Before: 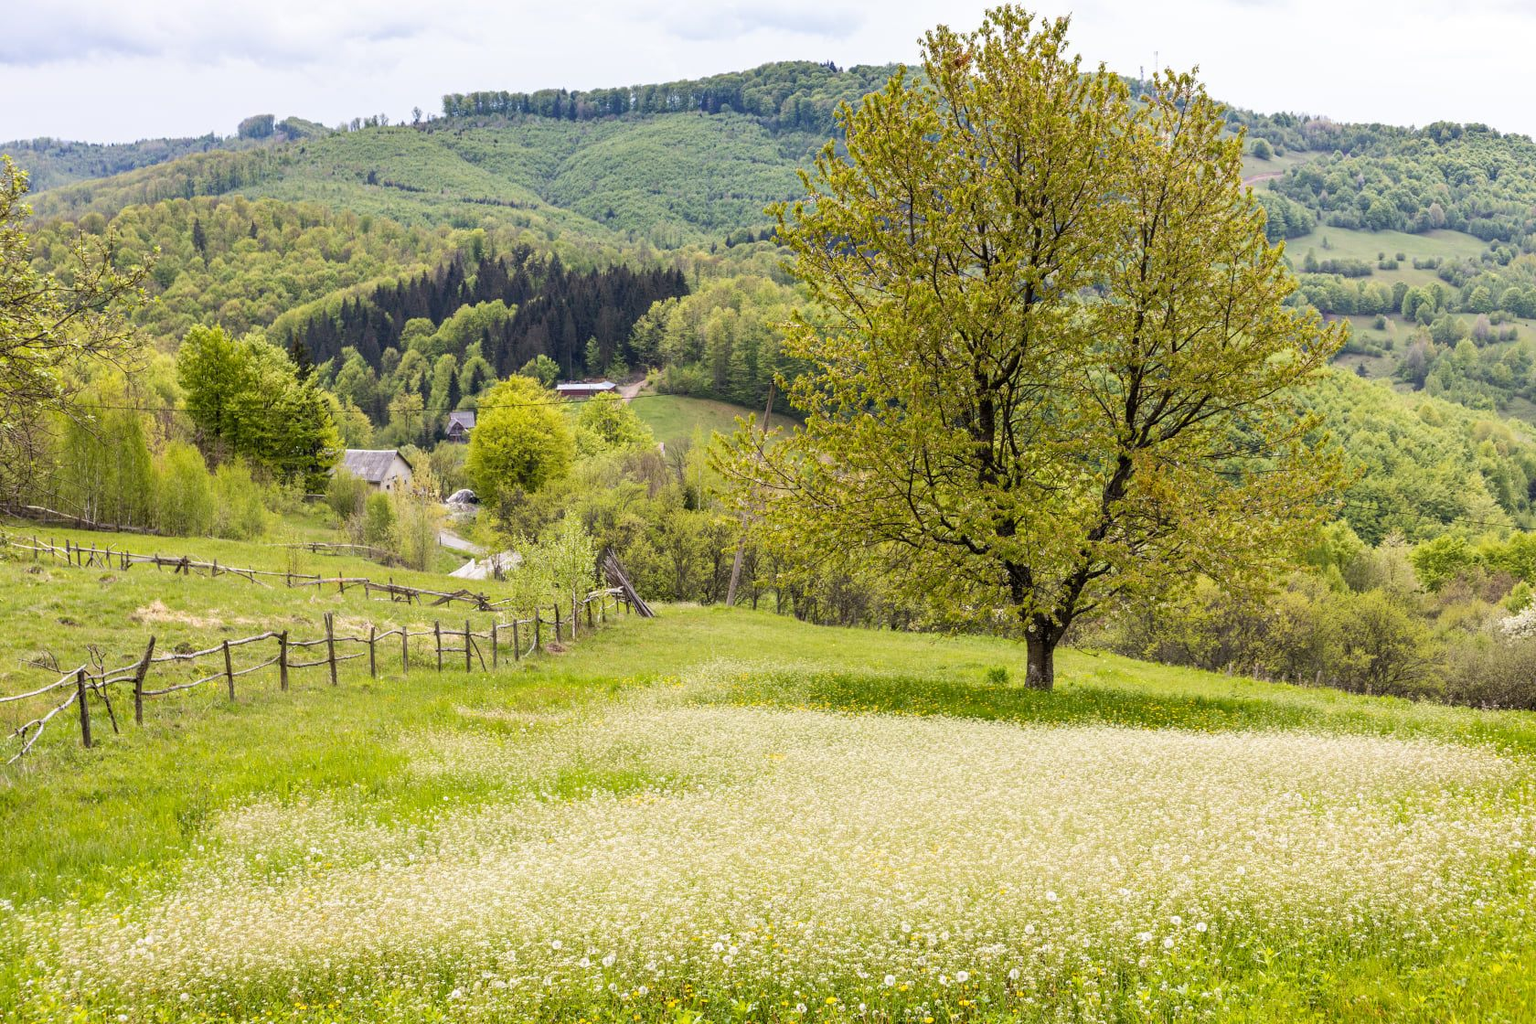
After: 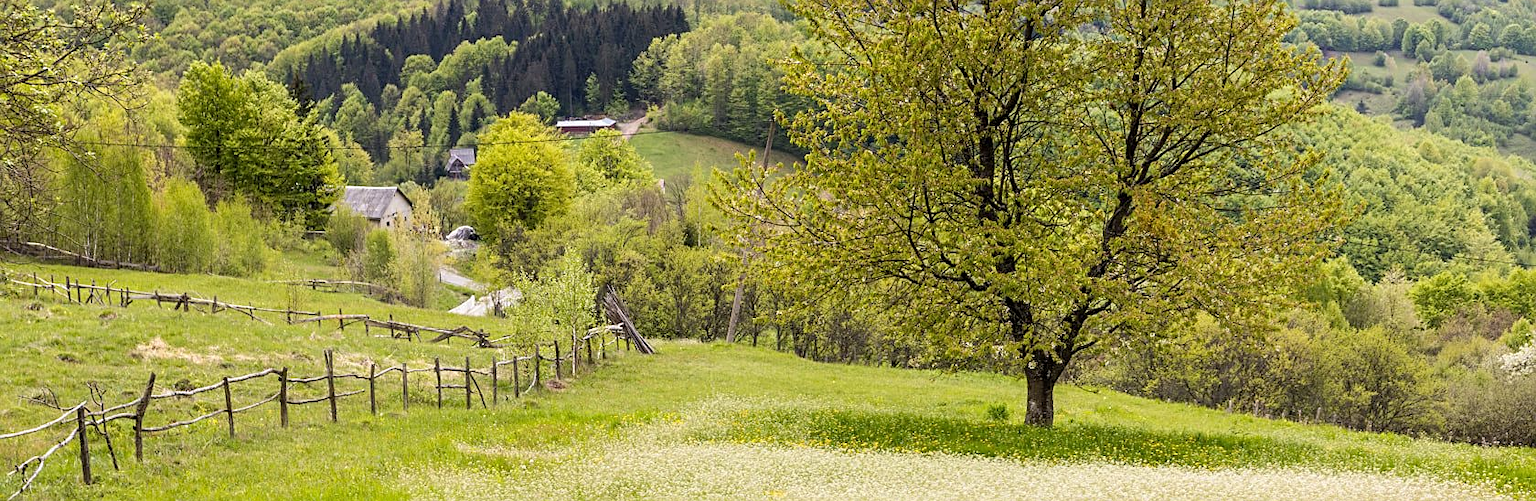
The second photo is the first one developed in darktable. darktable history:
crop and rotate: top 25.794%, bottom 25.262%
sharpen: on, module defaults
